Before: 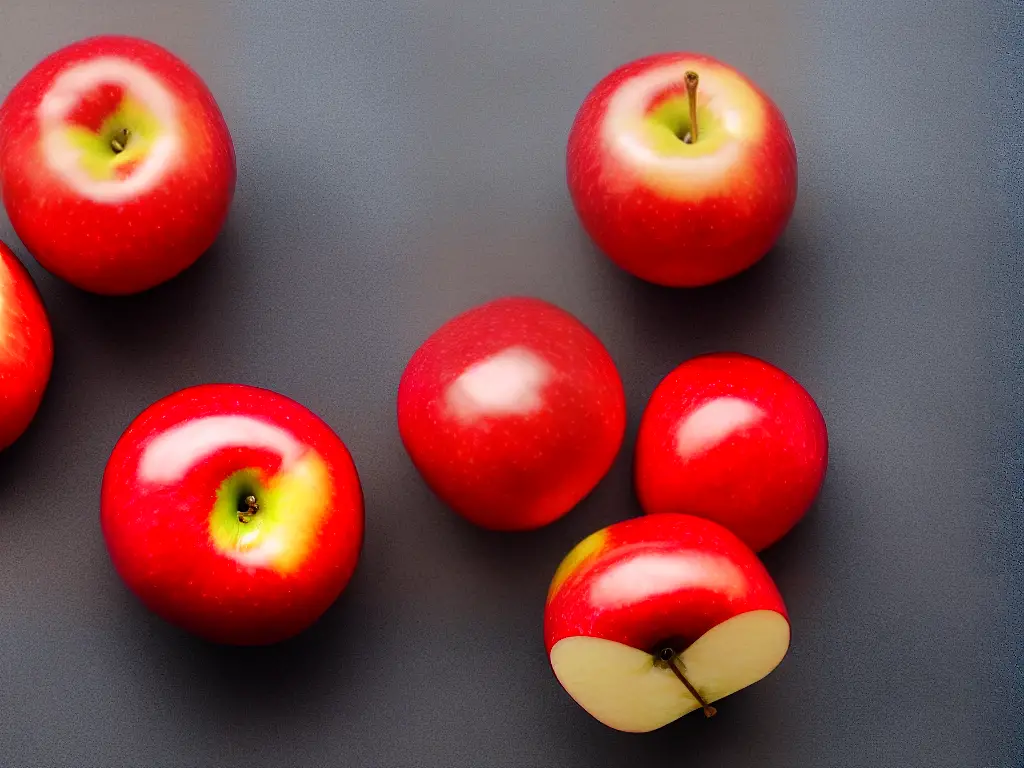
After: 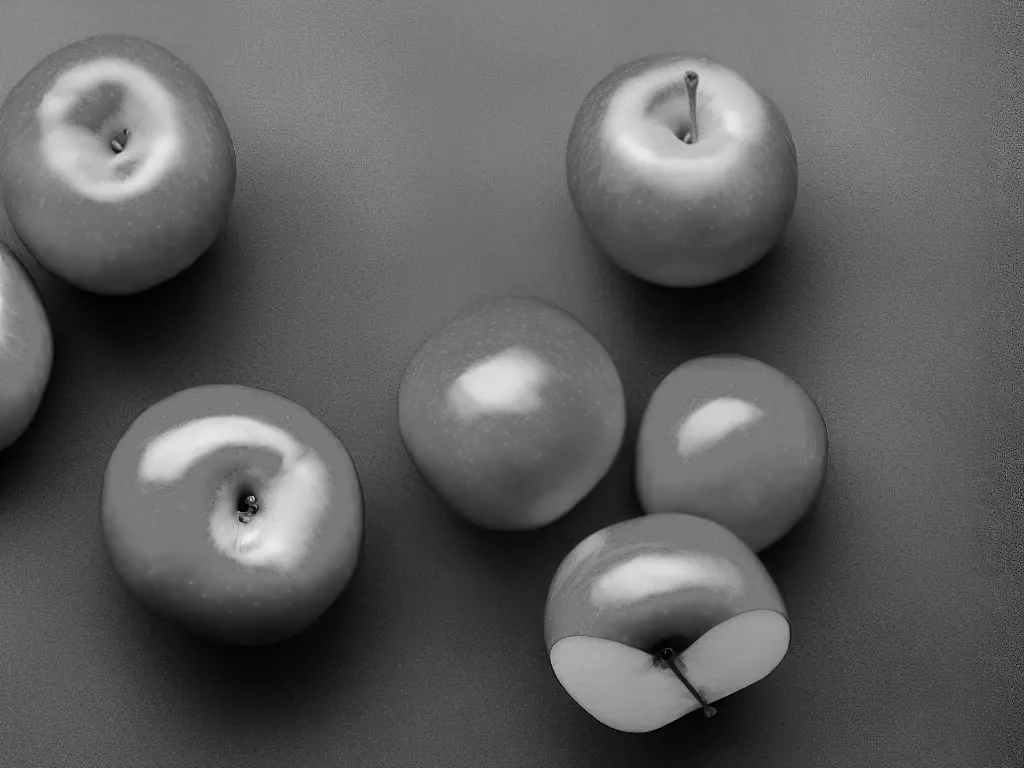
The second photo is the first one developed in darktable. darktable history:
color calibration: output gray [0.267, 0.423, 0.261, 0], illuminant same as pipeline (D50), adaptation none (bypass)
white balance: red 0.978, blue 0.999
